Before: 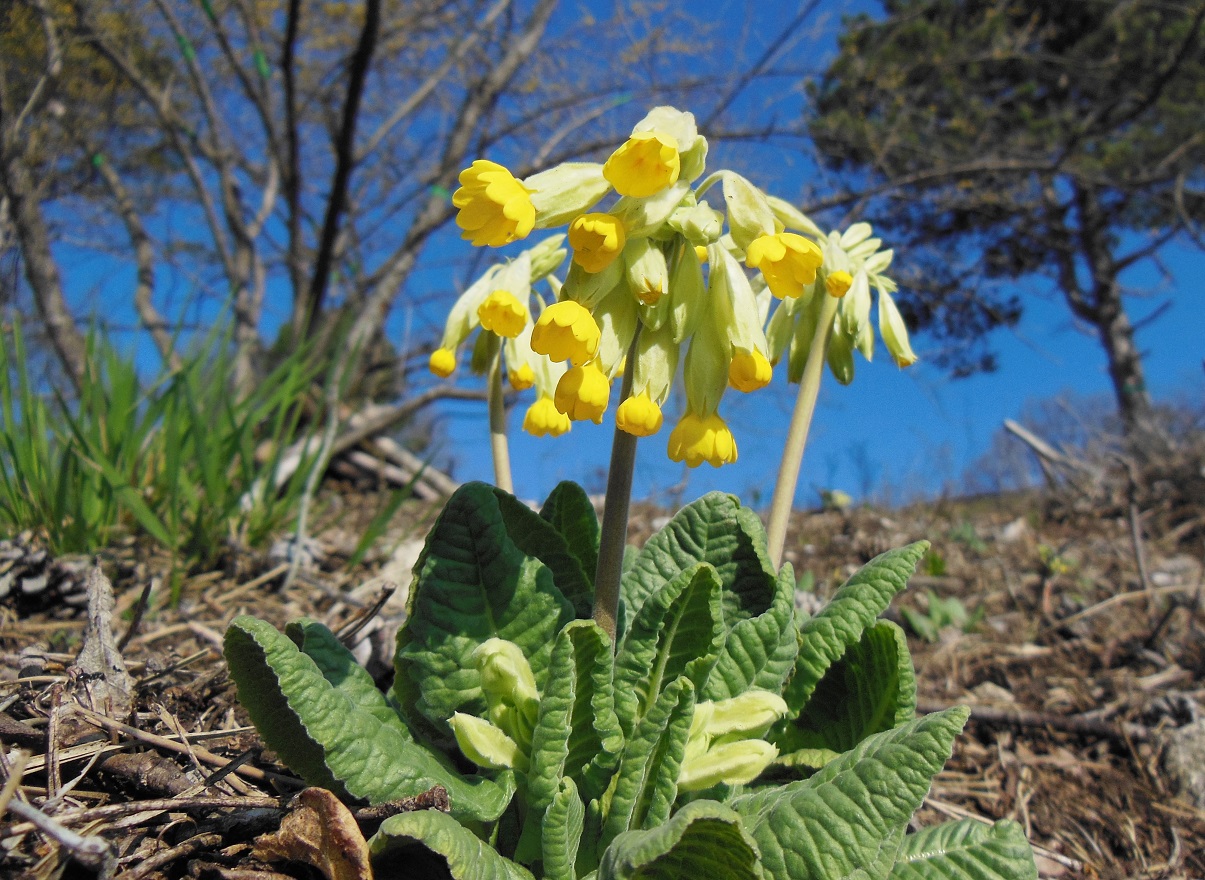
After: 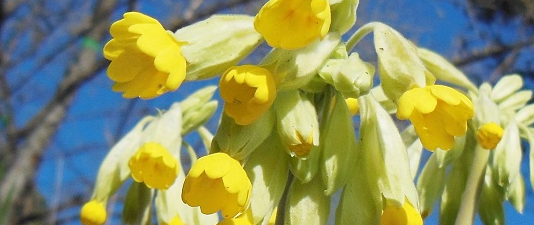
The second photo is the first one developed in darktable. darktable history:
crop: left 28.981%, top 16.854%, right 26.627%, bottom 57.537%
